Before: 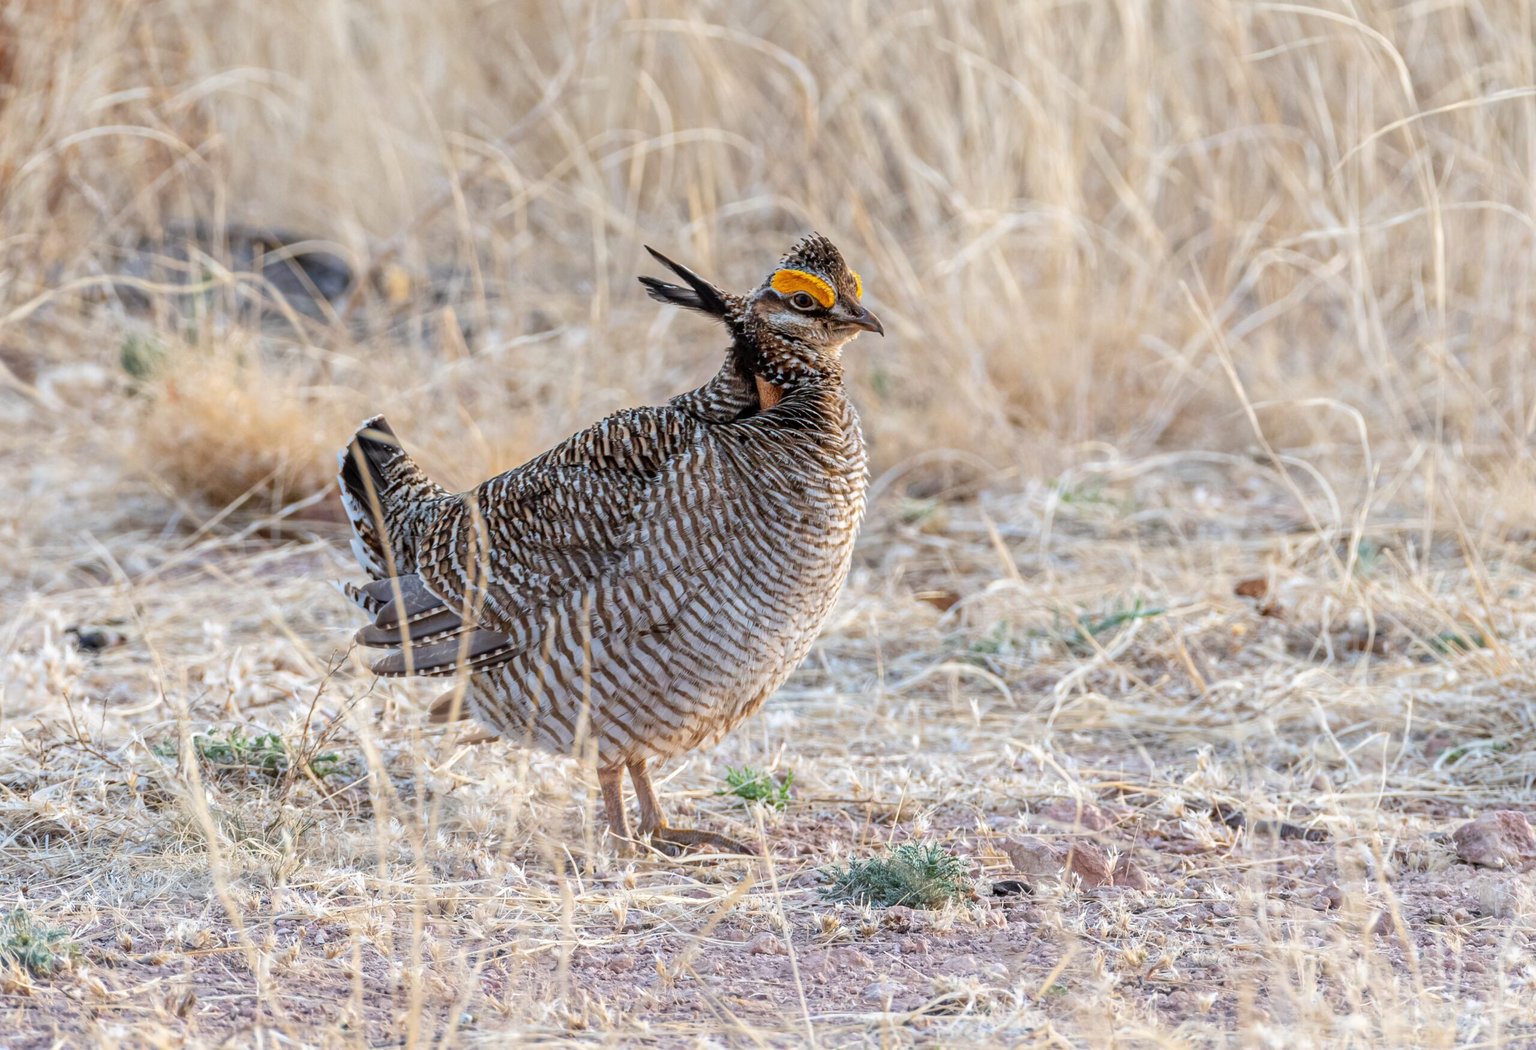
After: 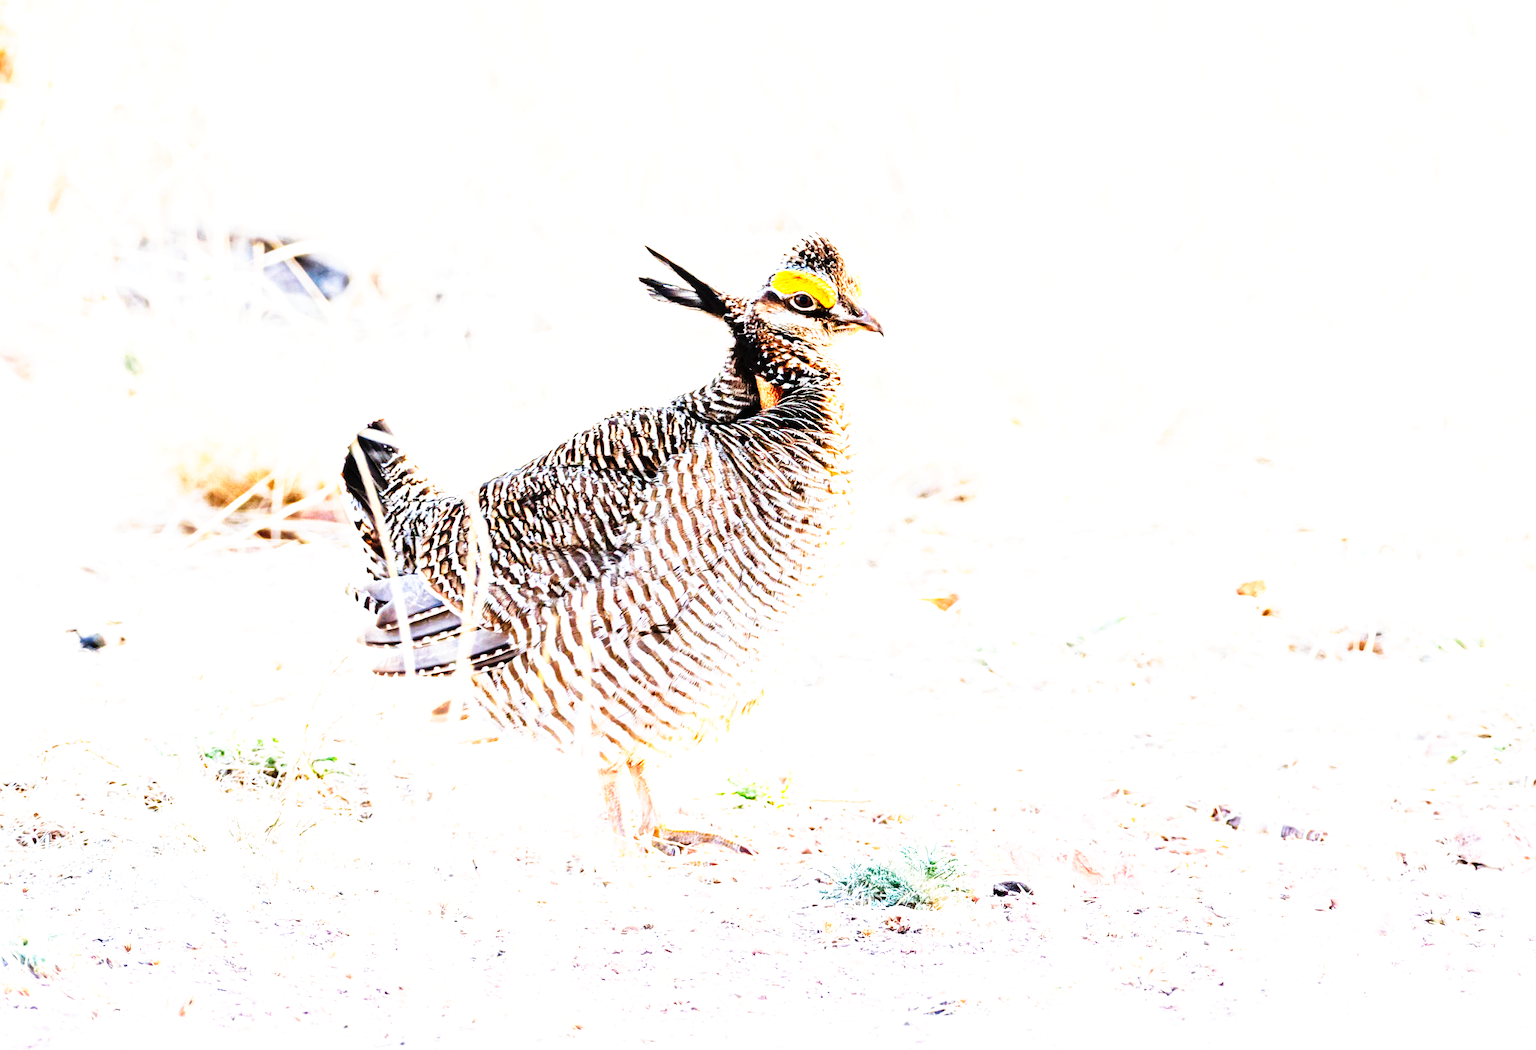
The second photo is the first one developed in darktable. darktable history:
exposure: black level correction 0, exposure 1.677 EV, compensate highlight preservation false
tone curve: curves: ch0 [(0, 0) (0.003, 0.005) (0.011, 0.008) (0.025, 0.013) (0.044, 0.017) (0.069, 0.022) (0.1, 0.029) (0.136, 0.038) (0.177, 0.053) (0.224, 0.081) (0.277, 0.128) (0.335, 0.214) (0.399, 0.343) (0.468, 0.478) (0.543, 0.641) (0.623, 0.798) (0.709, 0.911) (0.801, 0.971) (0.898, 0.99) (1, 1)], preserve colors none
